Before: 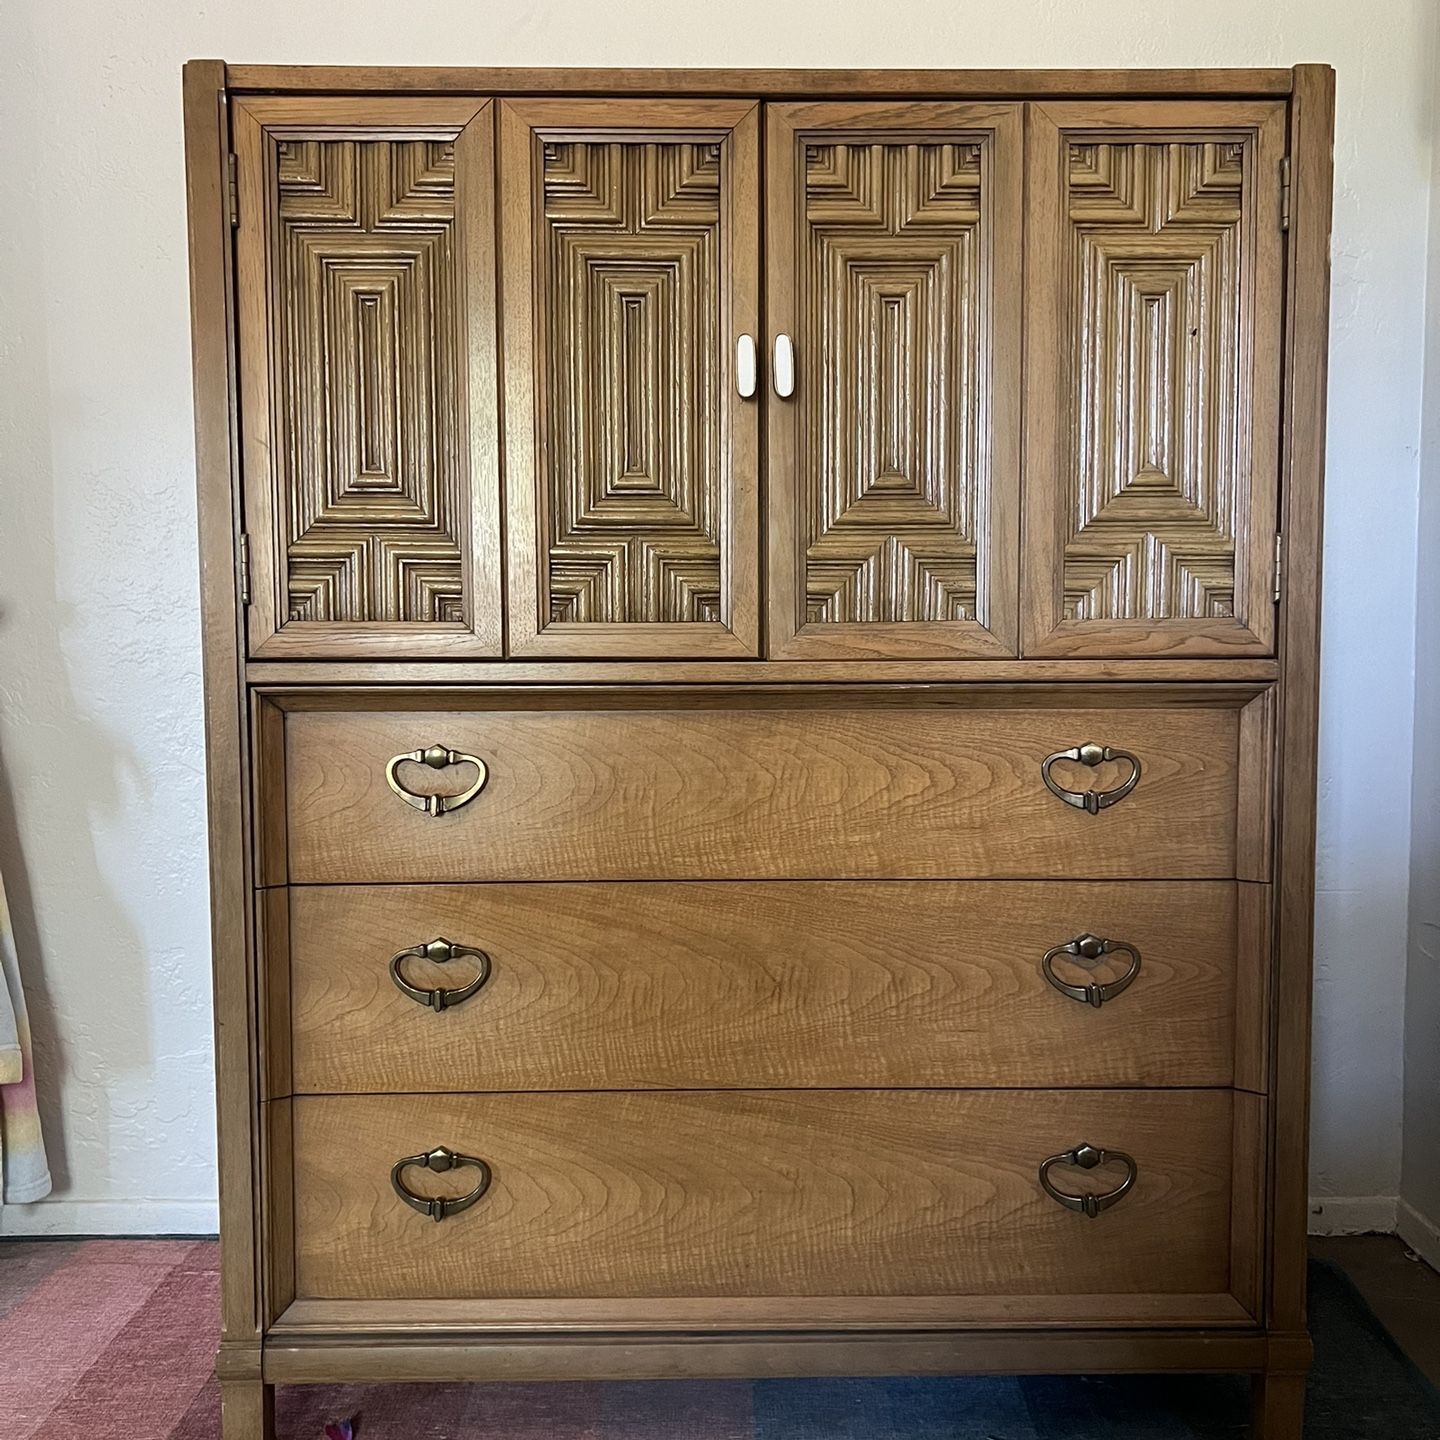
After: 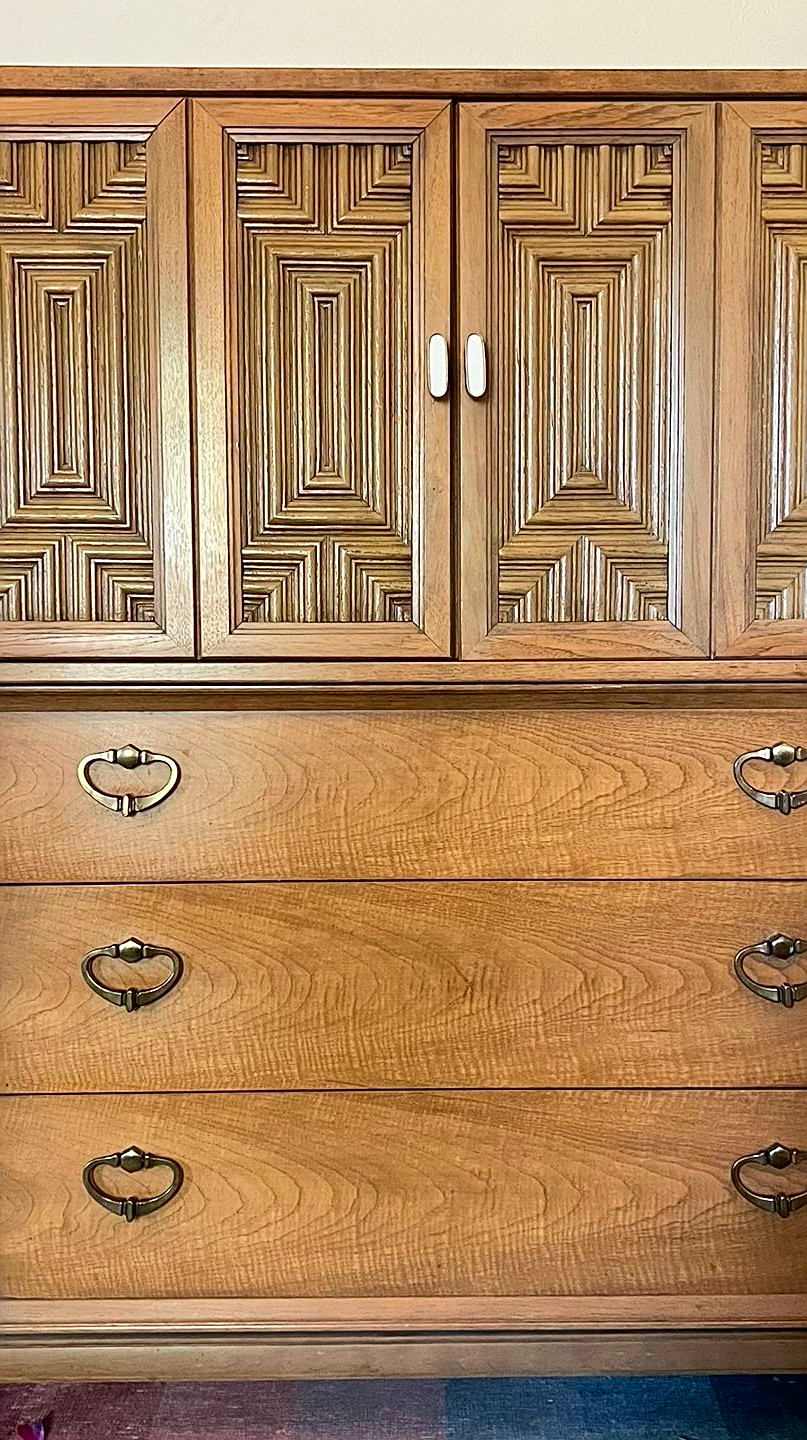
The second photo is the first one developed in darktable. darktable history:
tone equalizer: -7 EV 0.155 EV, -6 EV 0.581 EV, -5 EV 1.14 EV, -4 EV 1.35 EV, -3 EV 1.12 EV, -2 EV 0.6 EV, -1 EV 0.158 EV, smoothing diameter 24.83%, edges refinement/feathering 6.57, preserve details guided filter
crop: left 21.389%, right 22.522%
tone curve: curves: ch0 [(0, 0.01) (0.037, 0.032) (0.131, 0.108) (0.275, 0.256) (0.483, 0.512) (0.61, 0.665) (0.696, 0.742) (0.792, 0.819) (0.911, 0.925) (0.997, 0.995)]; ch1 [(0, 0) (0.308, 0.29) (0.425, 0.411) (0.492, 0.488) (0.507, 0.503) (0.53, 0.532) (0.573, 0.586) (0.683, 0.702) (0.746, 0.77) (1, 1)]; ch2 [(0, 0) (0.246, 0.233) (0.36, 0.352) (0.415, 0.415) (0.485, 0.487) (0.502, 0.504) (0.525, 0.518) (0.539, 0.539) (0.587, 0.594) (0.636, 0.652) (0.711, 0.729) (0.845, 0.855) (0.998, 0.977)], color space Lab, independent channels, preserve colors none
sharpen: amount 0.536
exposure: black level correction 0.002, compensate highlight preservation false
